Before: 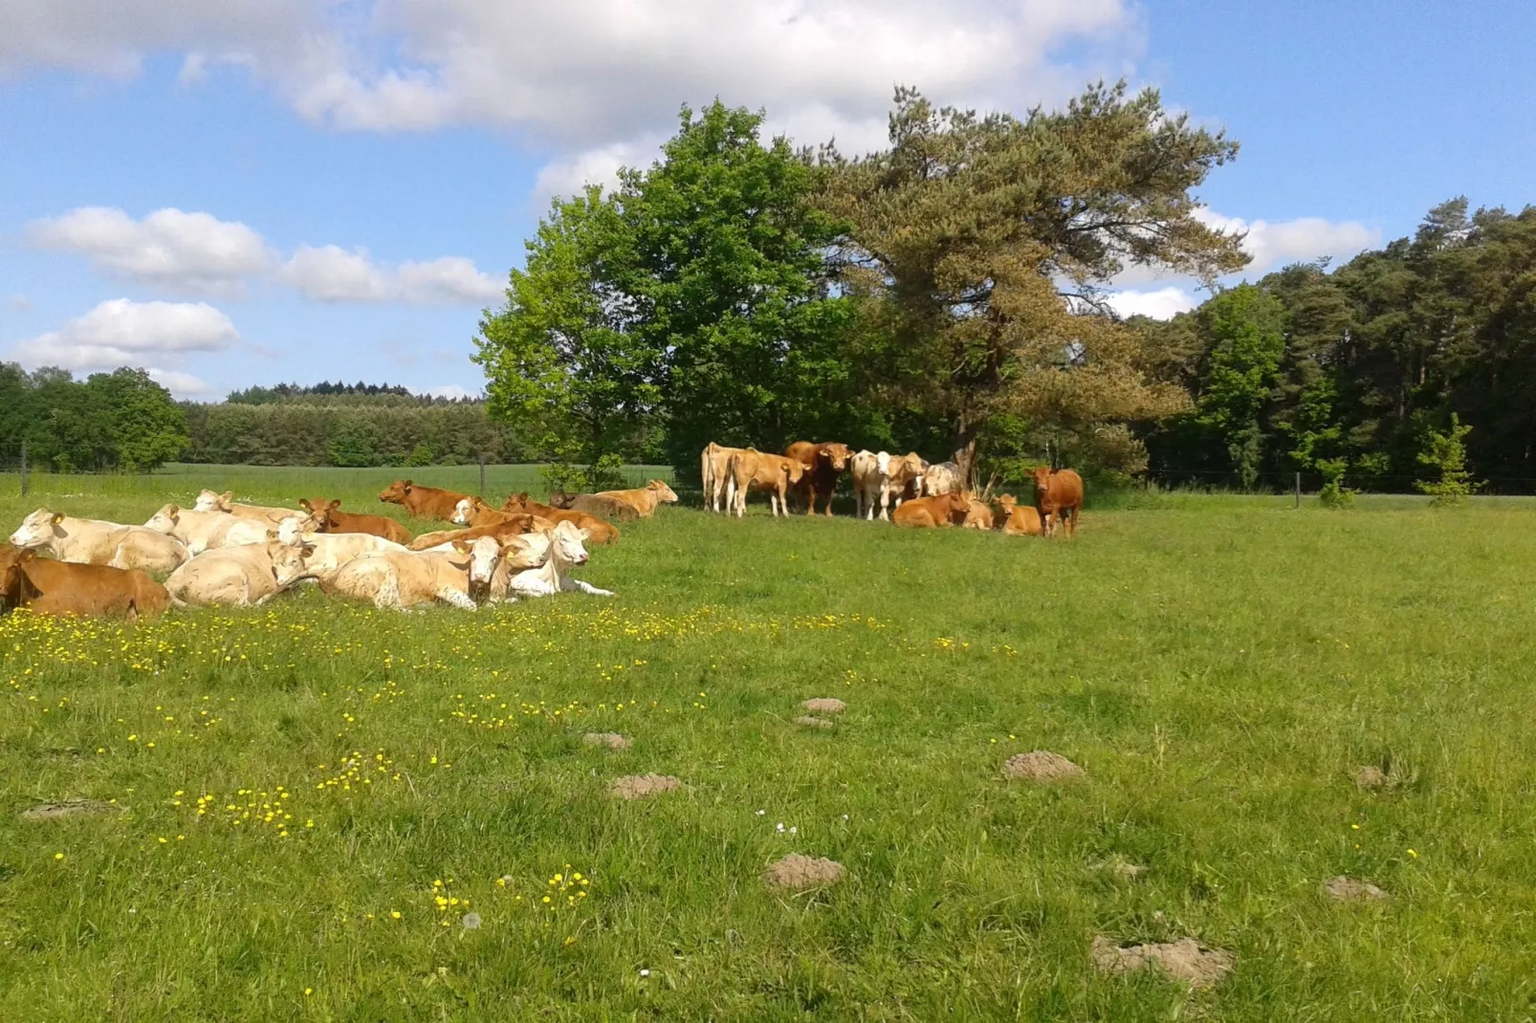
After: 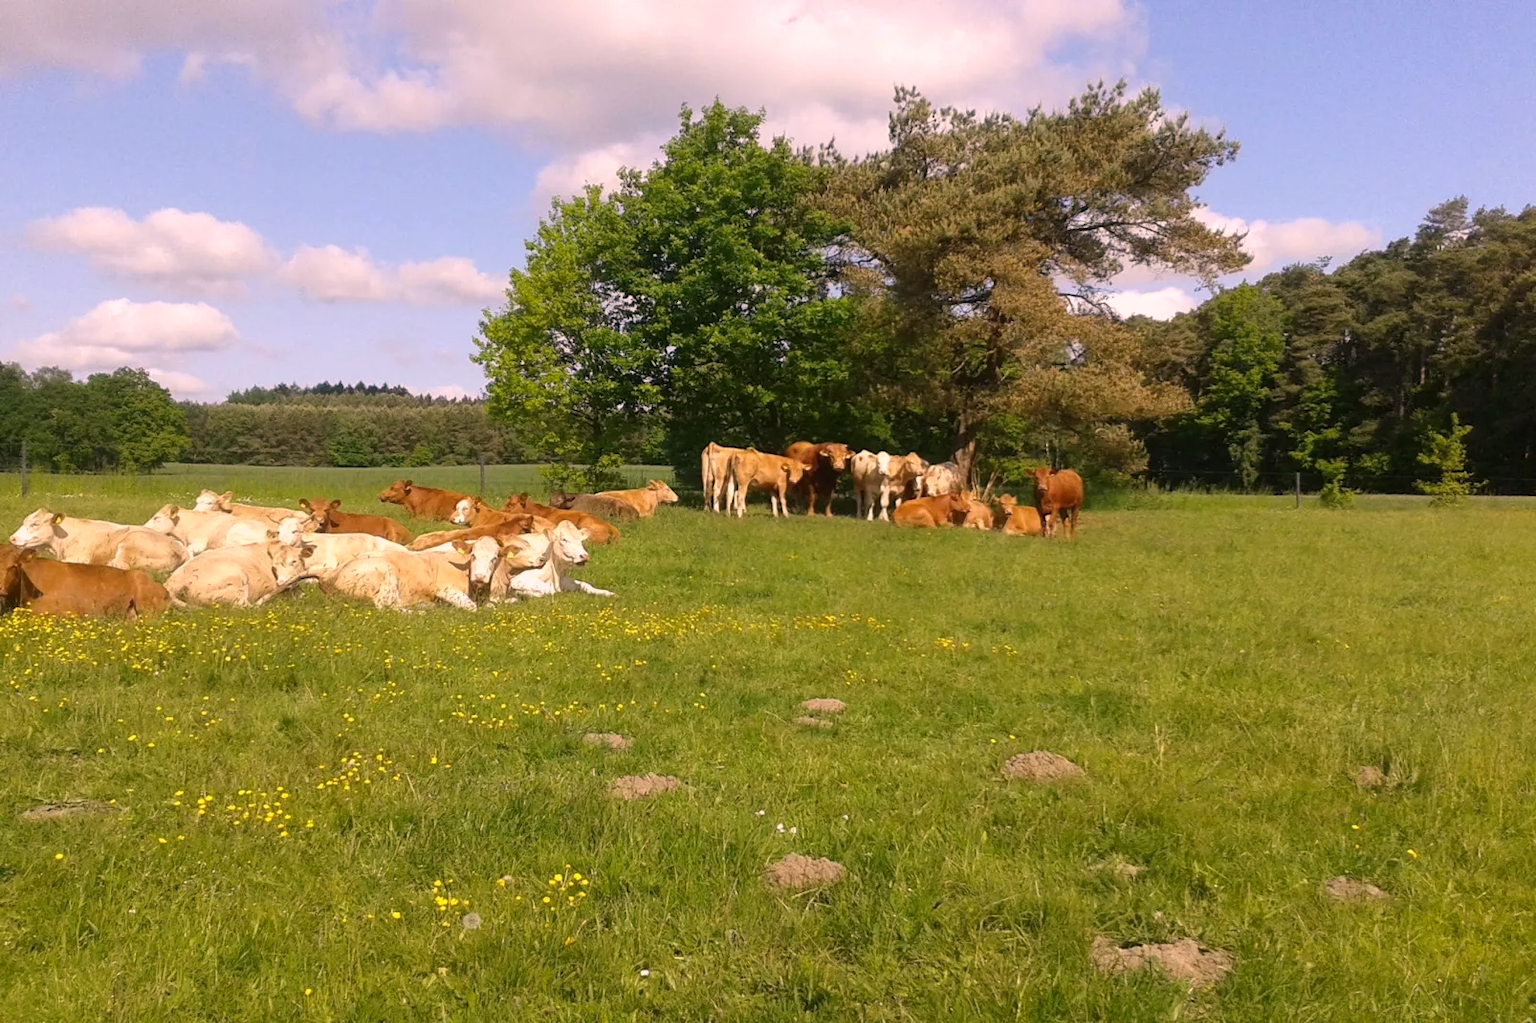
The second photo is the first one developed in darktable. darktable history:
color correction: highlights a* 12.81, highlights b* 5.59
